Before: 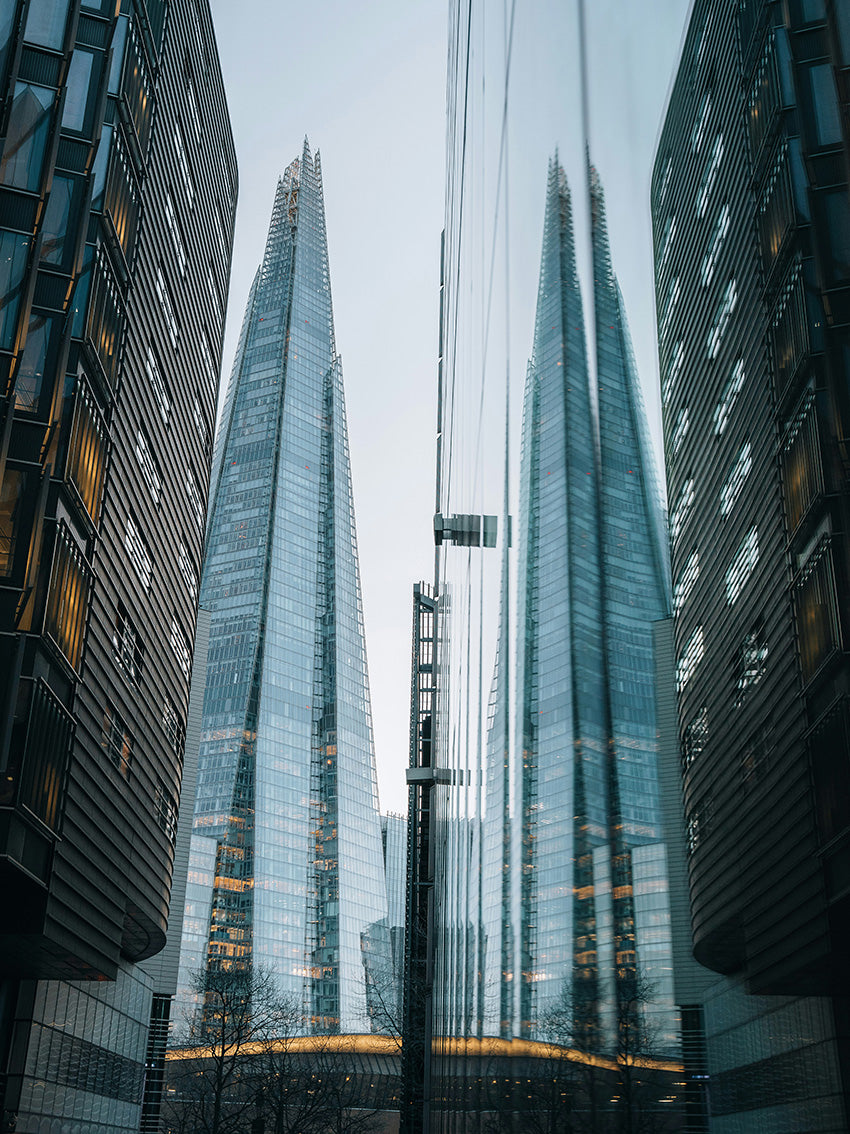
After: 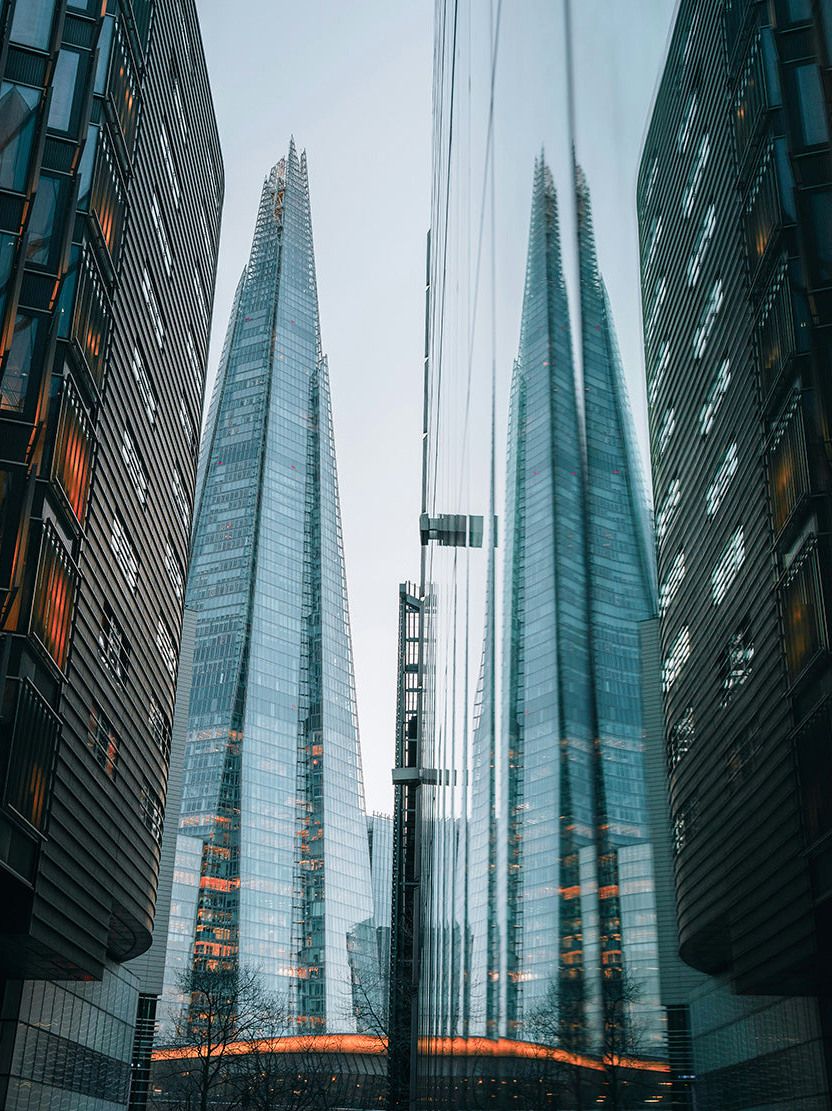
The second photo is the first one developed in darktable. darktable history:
crop: left 1.743%, right 0.268%, bottom 2.011%
color zones: curves: ch1 [(0.24, 0.634) (0.75, 0.5)]; ch2 [(0.253, 0.437) (0.745, 0.491)], mix 102.12%
